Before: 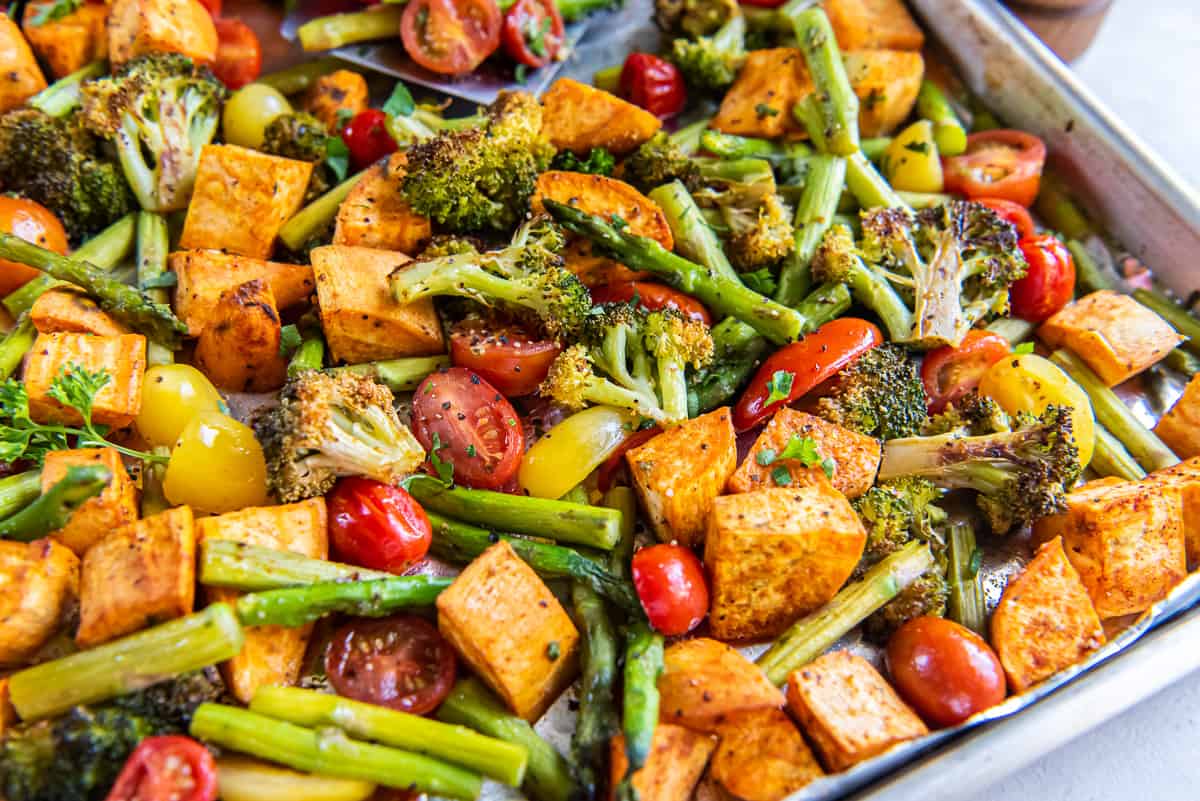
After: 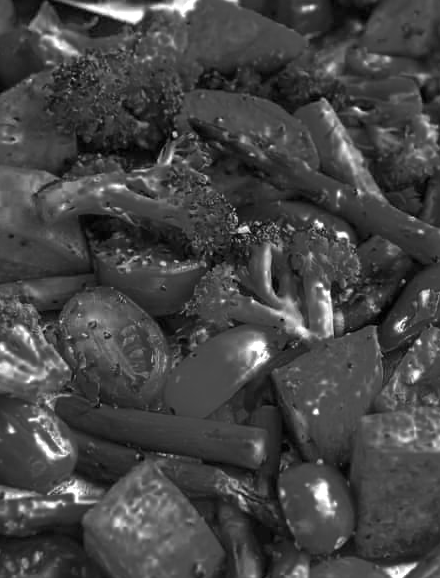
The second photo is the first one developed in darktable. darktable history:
color zones: curves: ch0 [(0.287, 0.048) (0.493, 0.484) (0.737, 0.816)]; ch1 [(0, 0) (0.143, 0) (0.286, 0) (0.429, 0) (0.571, 0) (0.714, 0) (0.857, 0)]
crop and rotate: left 29.53%, top 10.172%, right 33.762%, bottom 17.547%
exposure: black level correction 0, exposure 0.394 EV, compensate highlight preservation false
